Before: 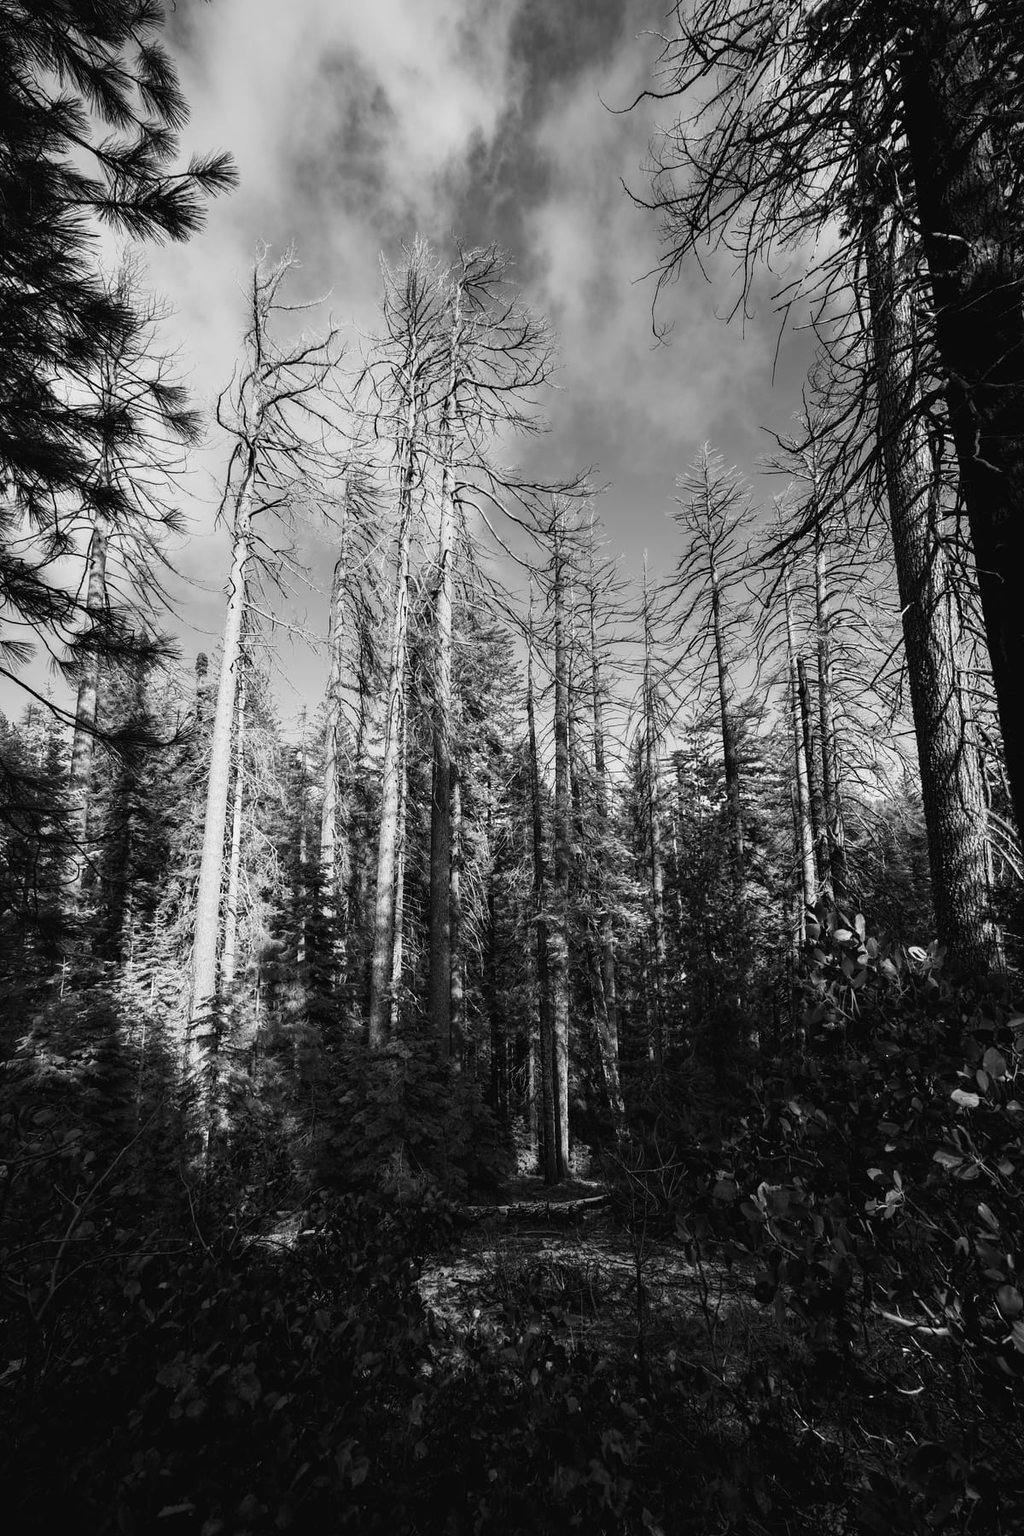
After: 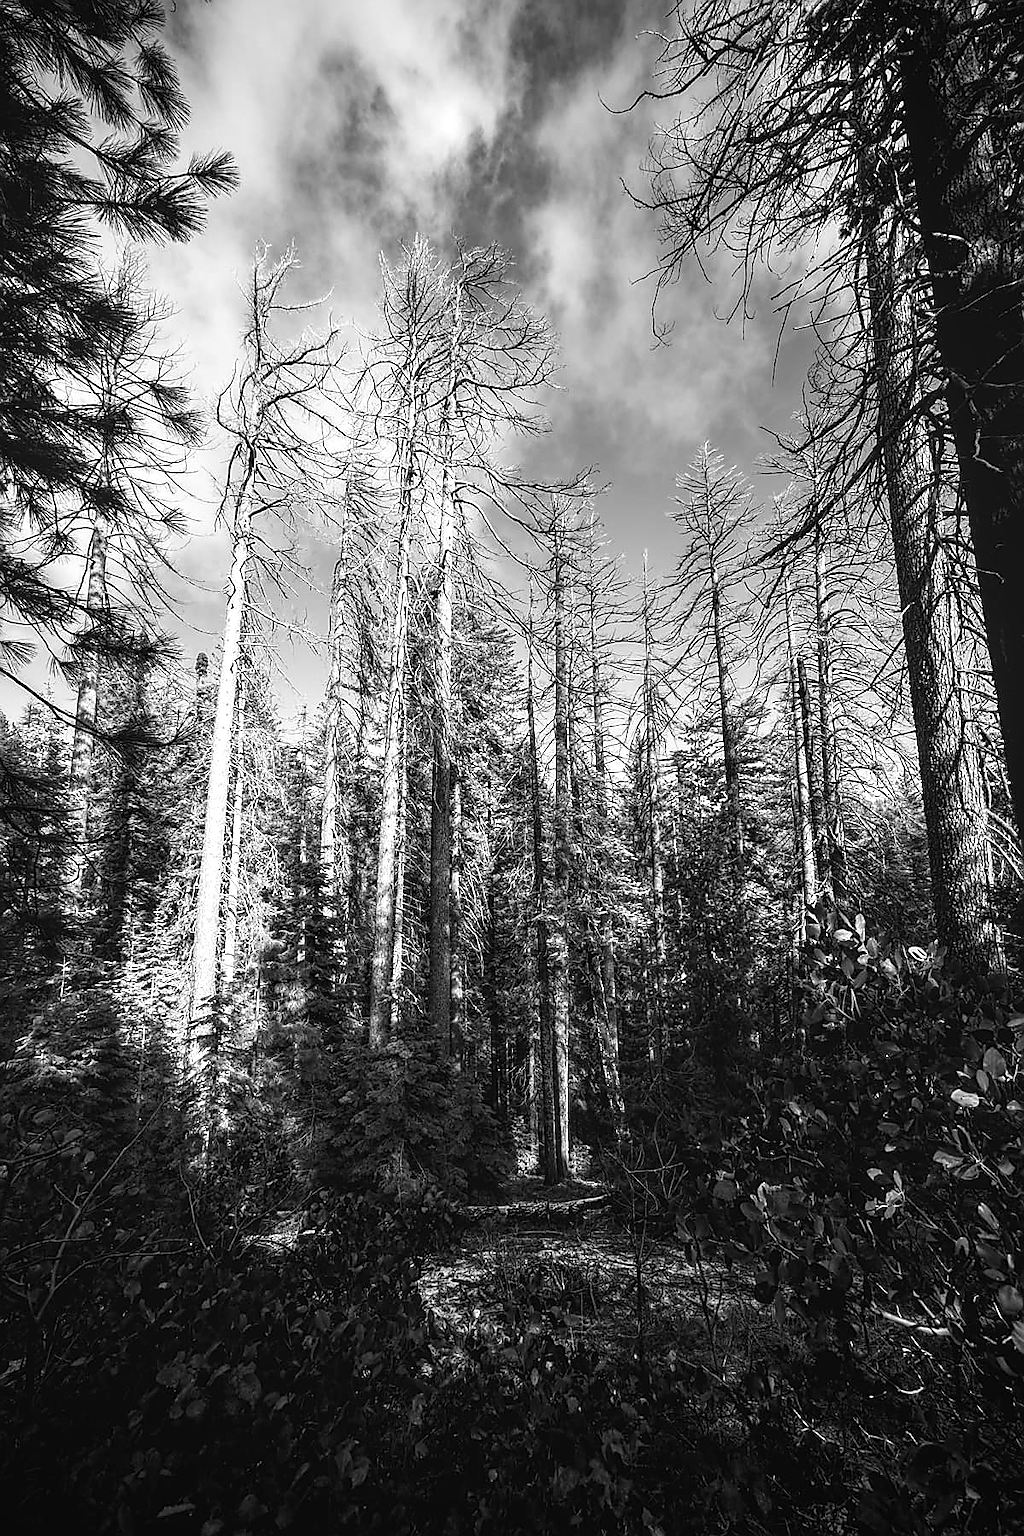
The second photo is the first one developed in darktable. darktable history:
sharpen: radius 1.4, amount 1.25, threshold 0.7
exposure: exposure 0.556 EV, compensate highlight preservation false
local contrast: detail 130%
white balance: emerald 1
vignetting: fall-off radius 60.92%
